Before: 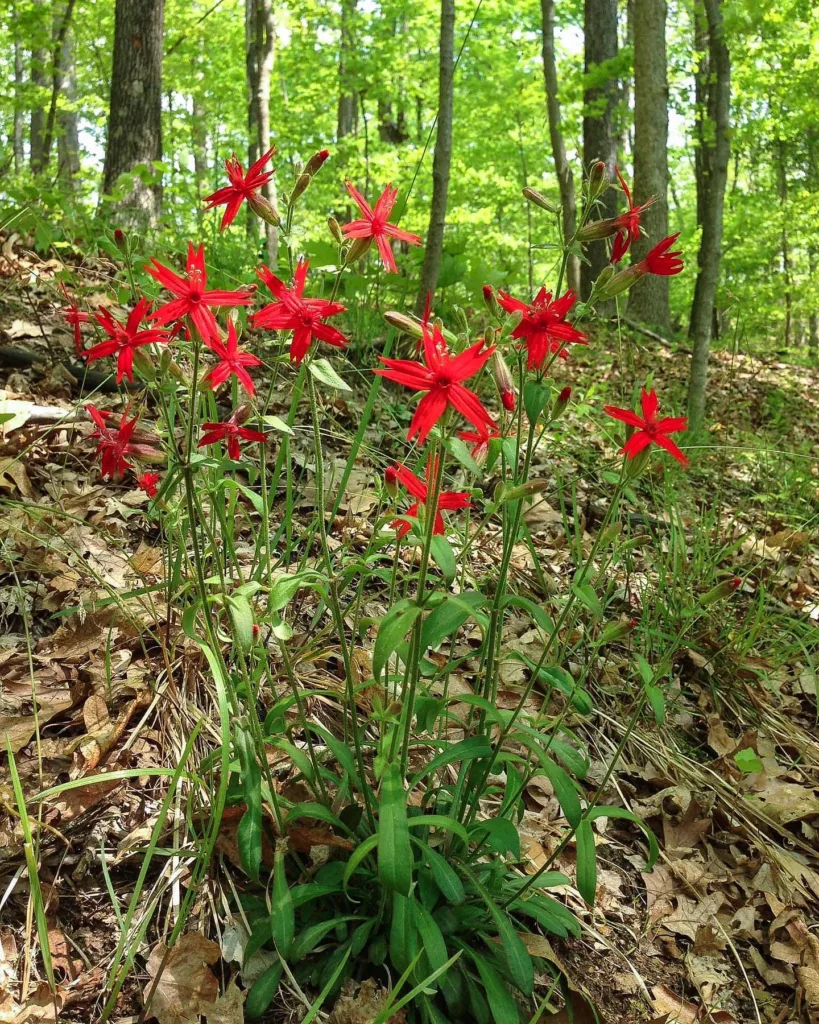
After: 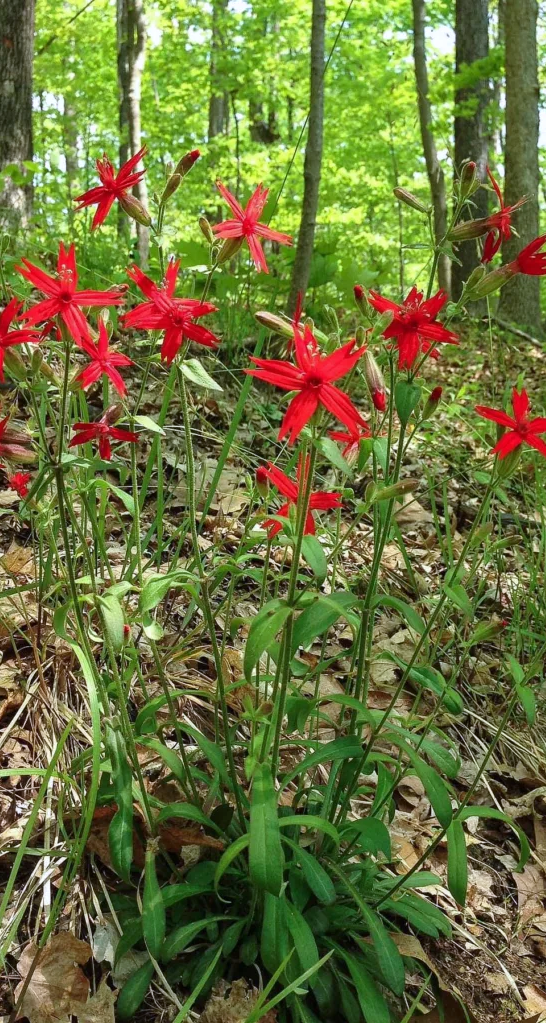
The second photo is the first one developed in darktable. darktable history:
white balance: red 0.984, blue 1.059
crop and rotate: left 15.754%, right 17.579%
